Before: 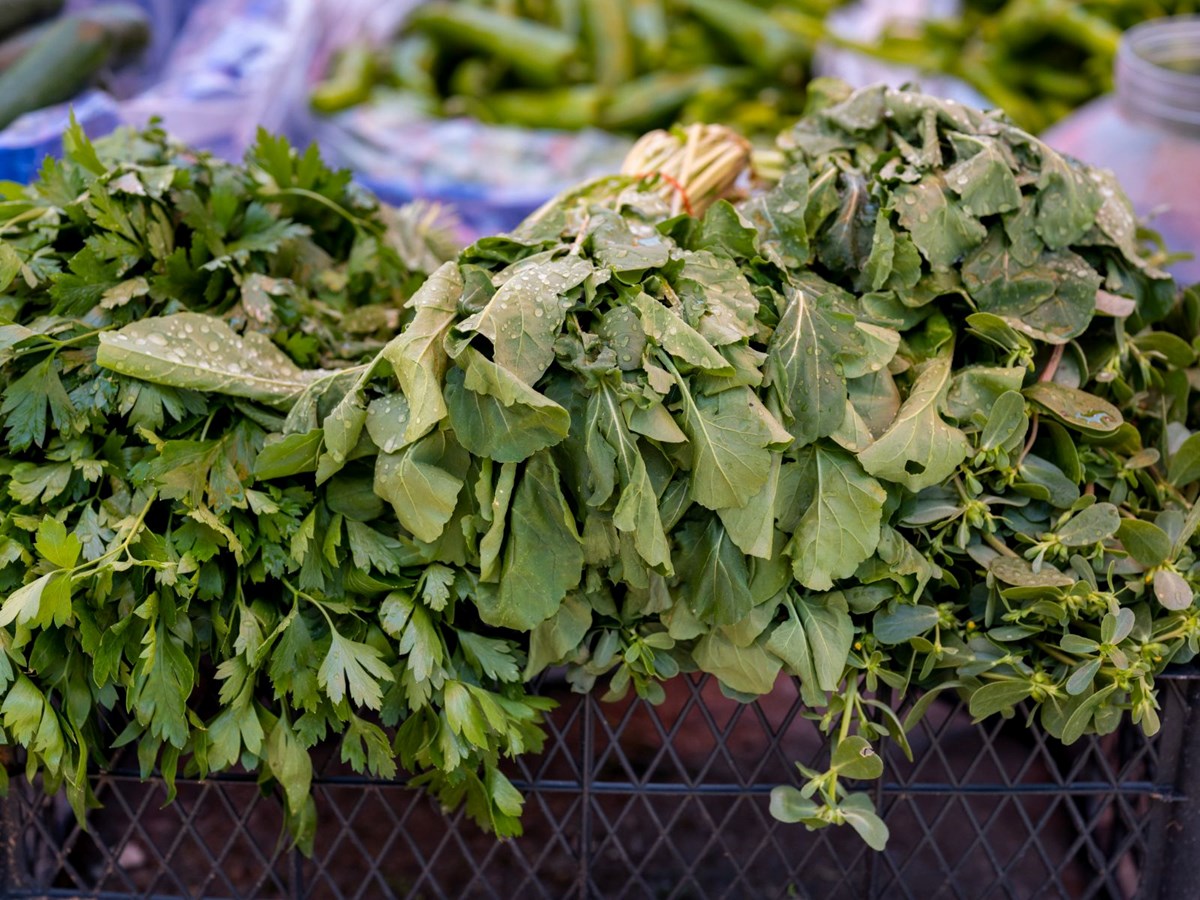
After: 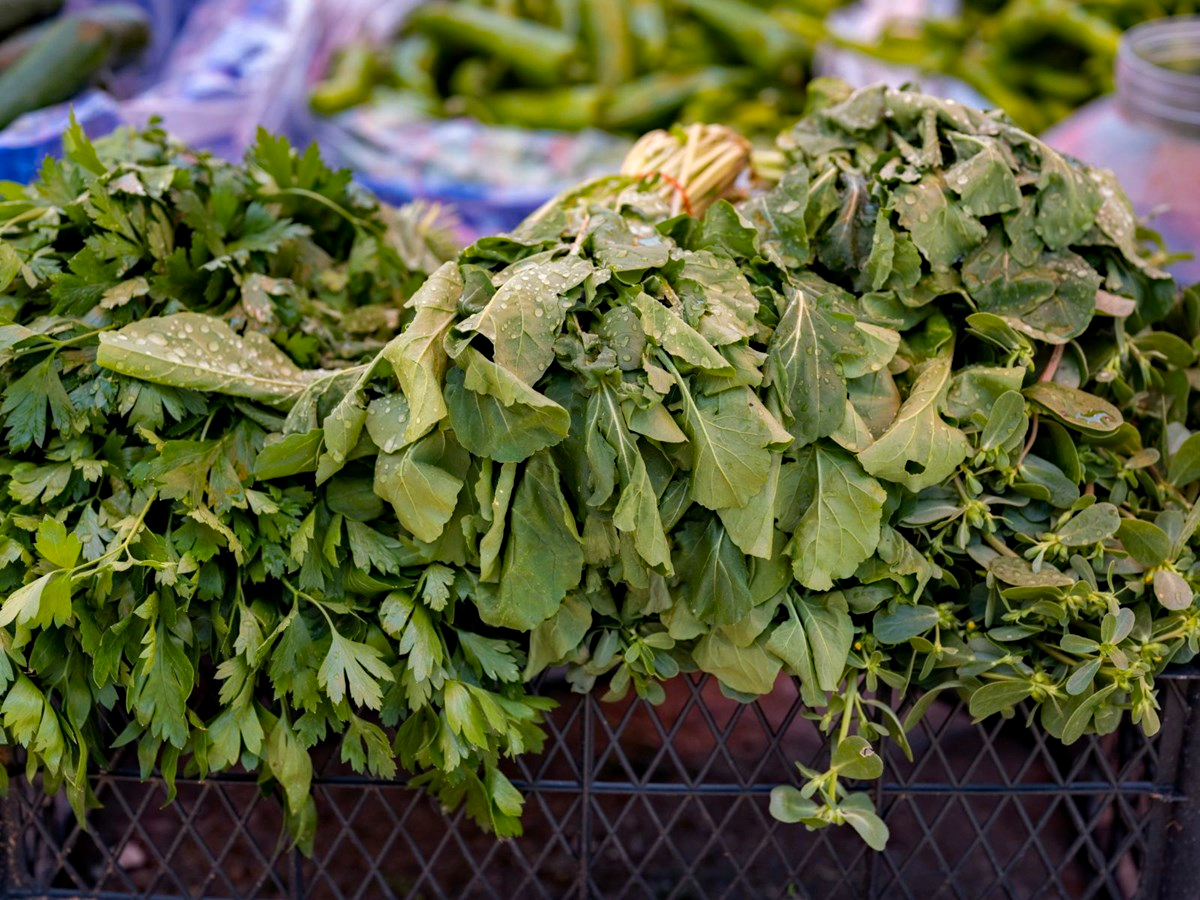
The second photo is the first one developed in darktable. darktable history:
haze removal: strength 0.29, distance 0.25, compatibility mode true, adaptive false
white balance: red 1.009, blue 0.985
